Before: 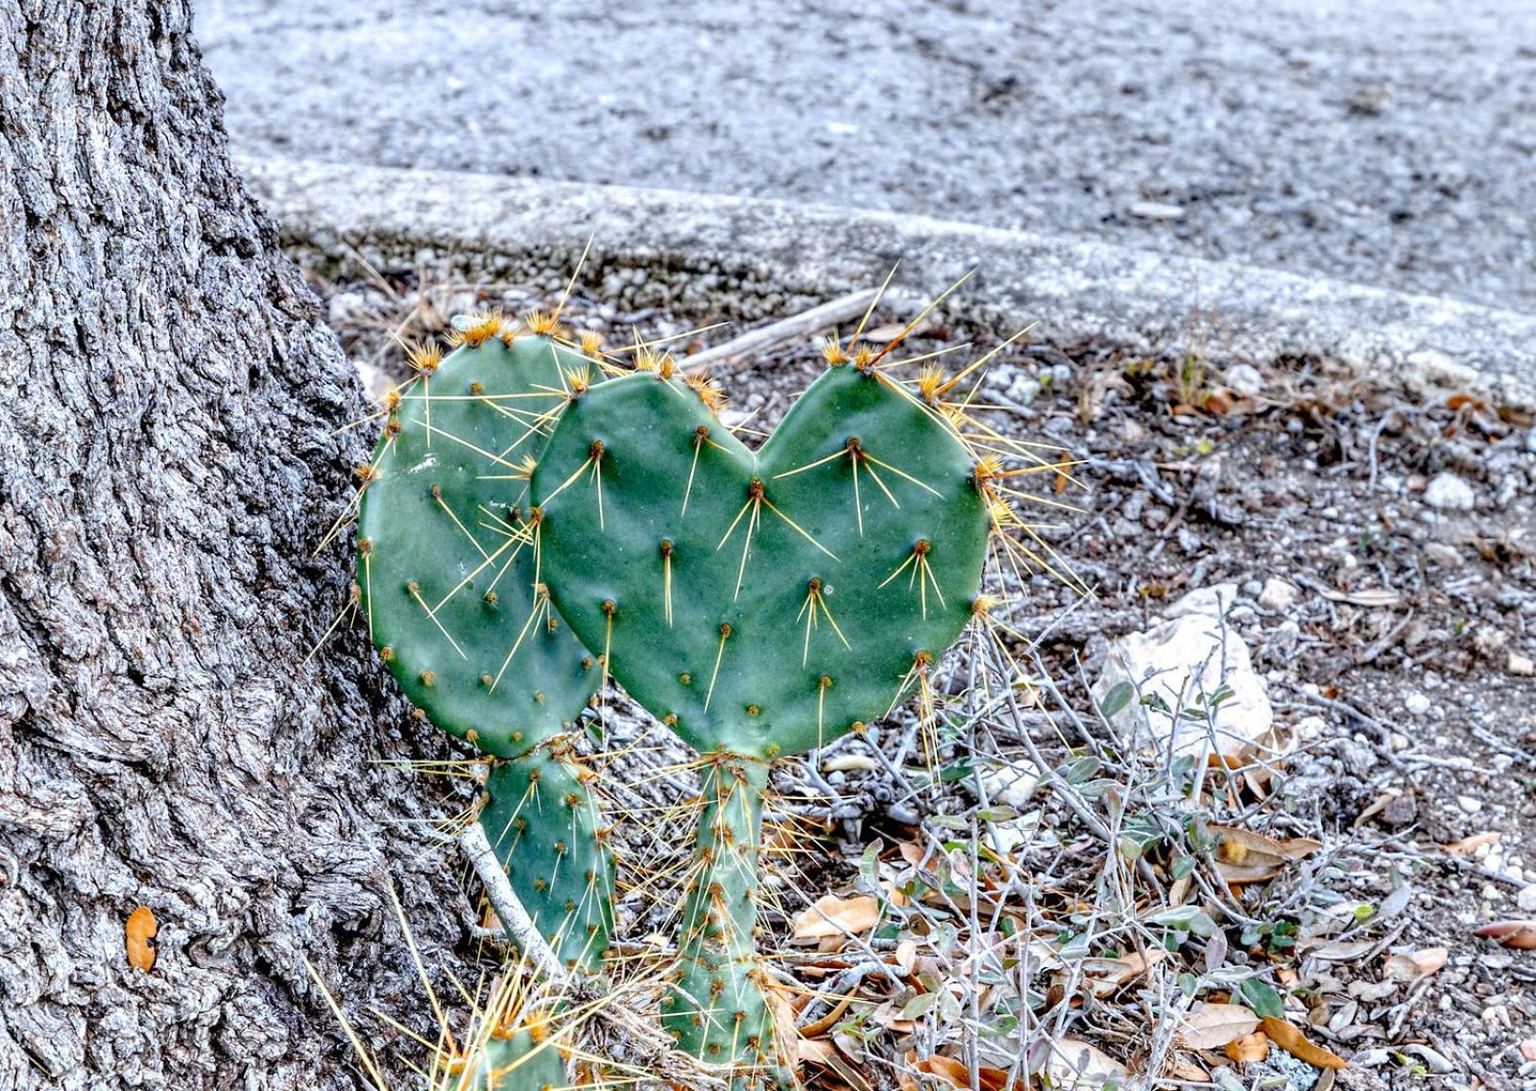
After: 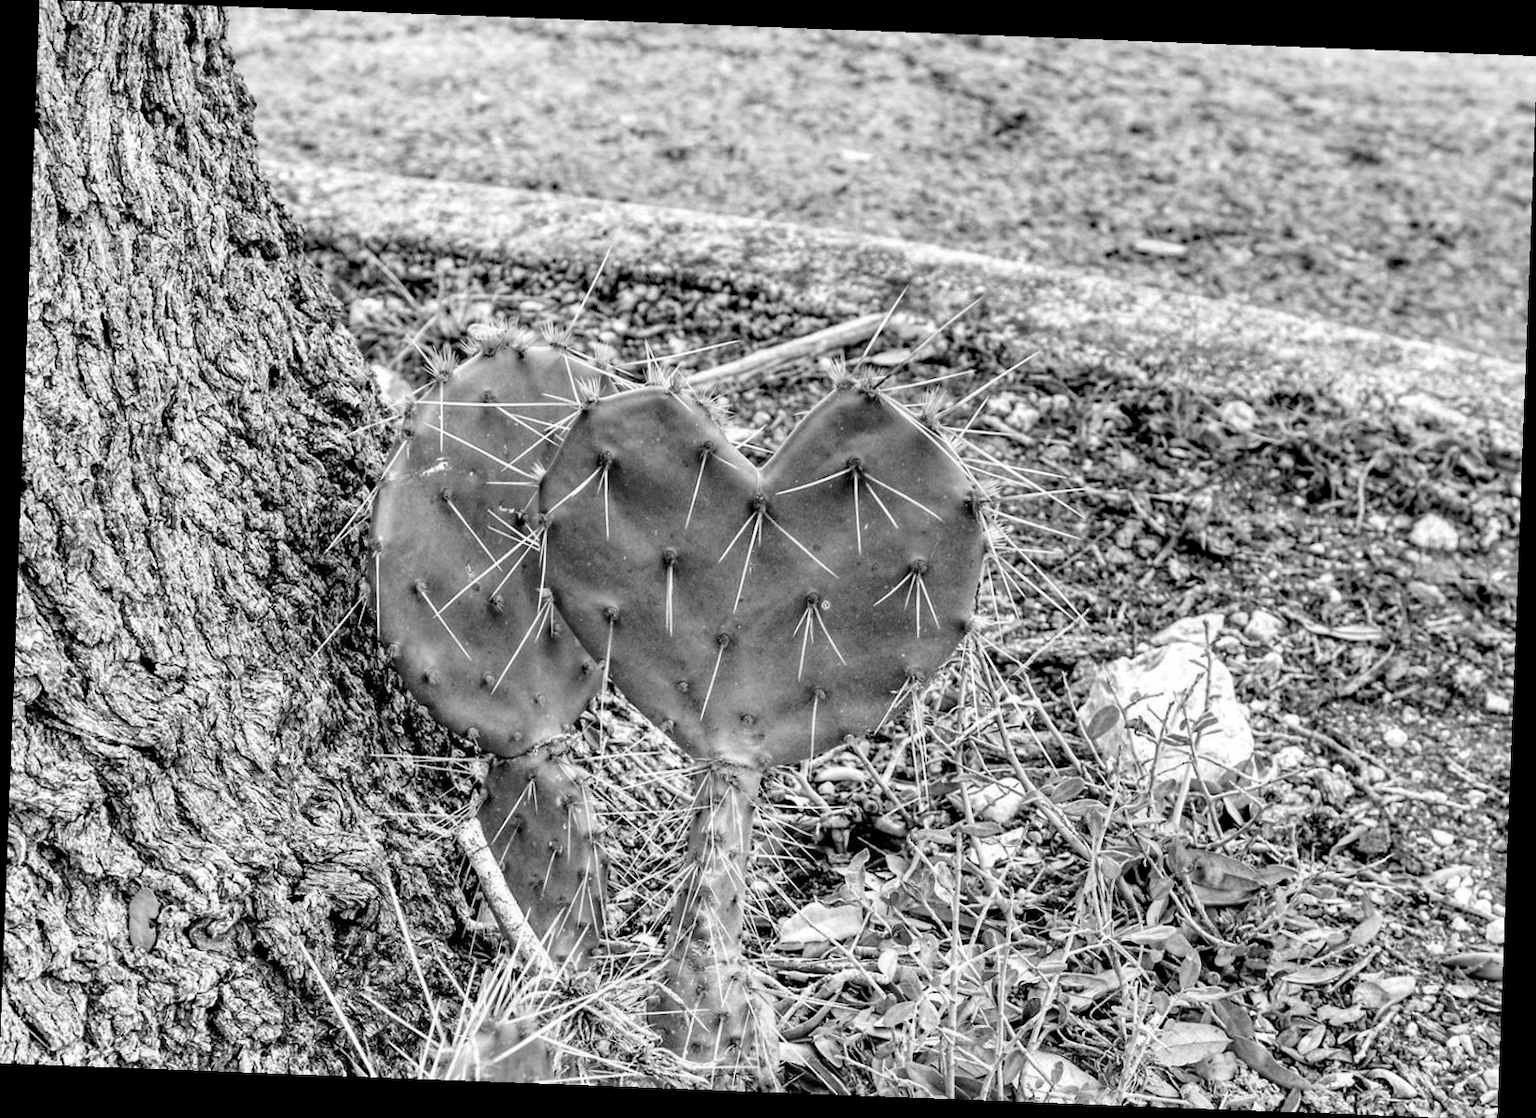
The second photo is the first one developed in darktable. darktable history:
rotate and perspective: rotation 2.17°, automatic cropping off
haze removal: compatibility mode true, adaptive false
monochrome: on, module defaults
